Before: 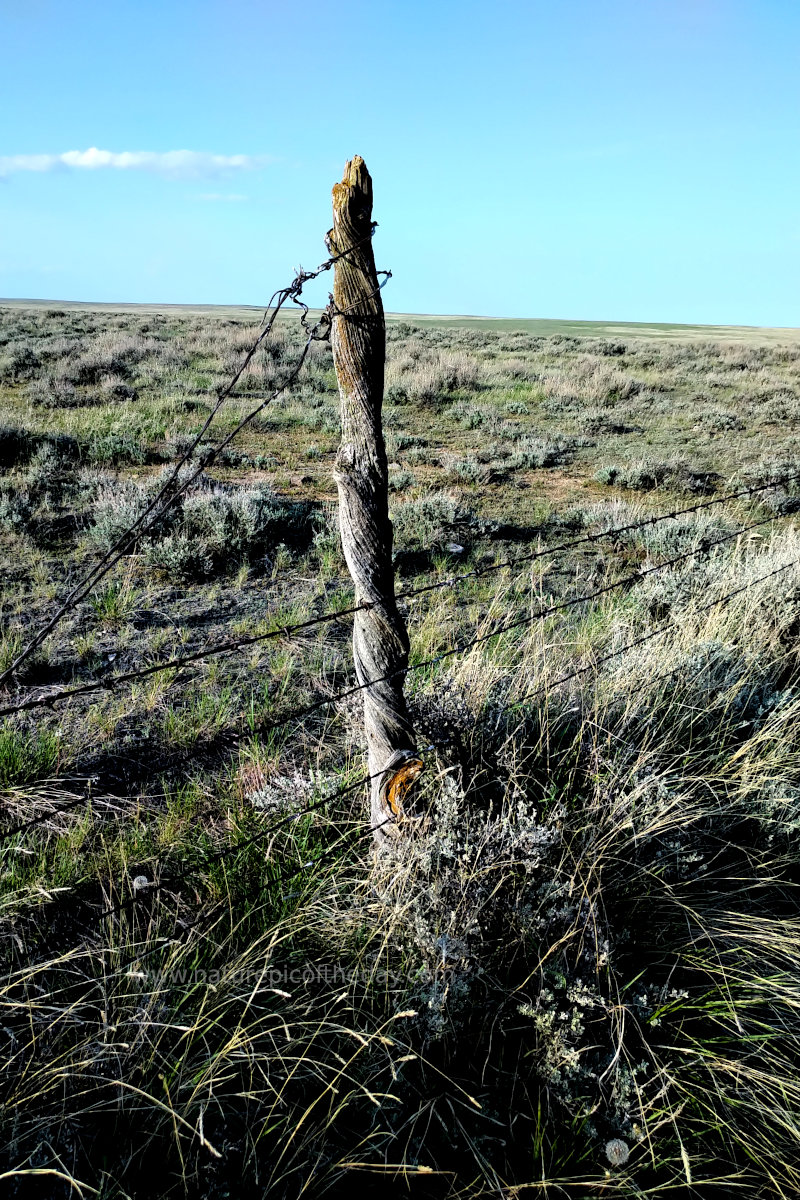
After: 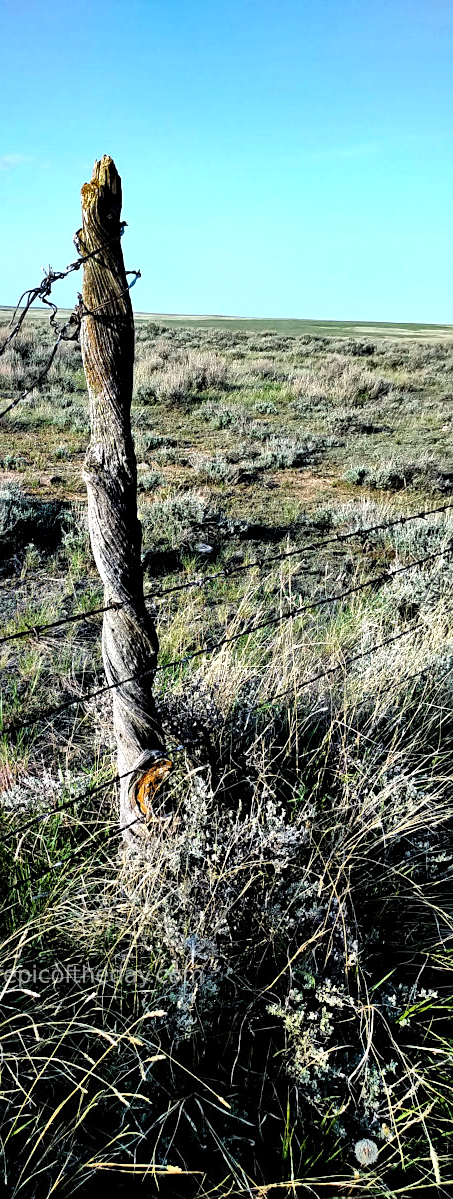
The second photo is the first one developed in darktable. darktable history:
exposure: exposure 0.2 EV, compensate highlight preservation false
crop: left 31.458%, top 0%, right 11.876%
local contrast: highlights 100%, shadows 100%, detail 120%, midtone range 0.2
sharpen: amount 0.2
shadows and highlights: soften with gaussian
